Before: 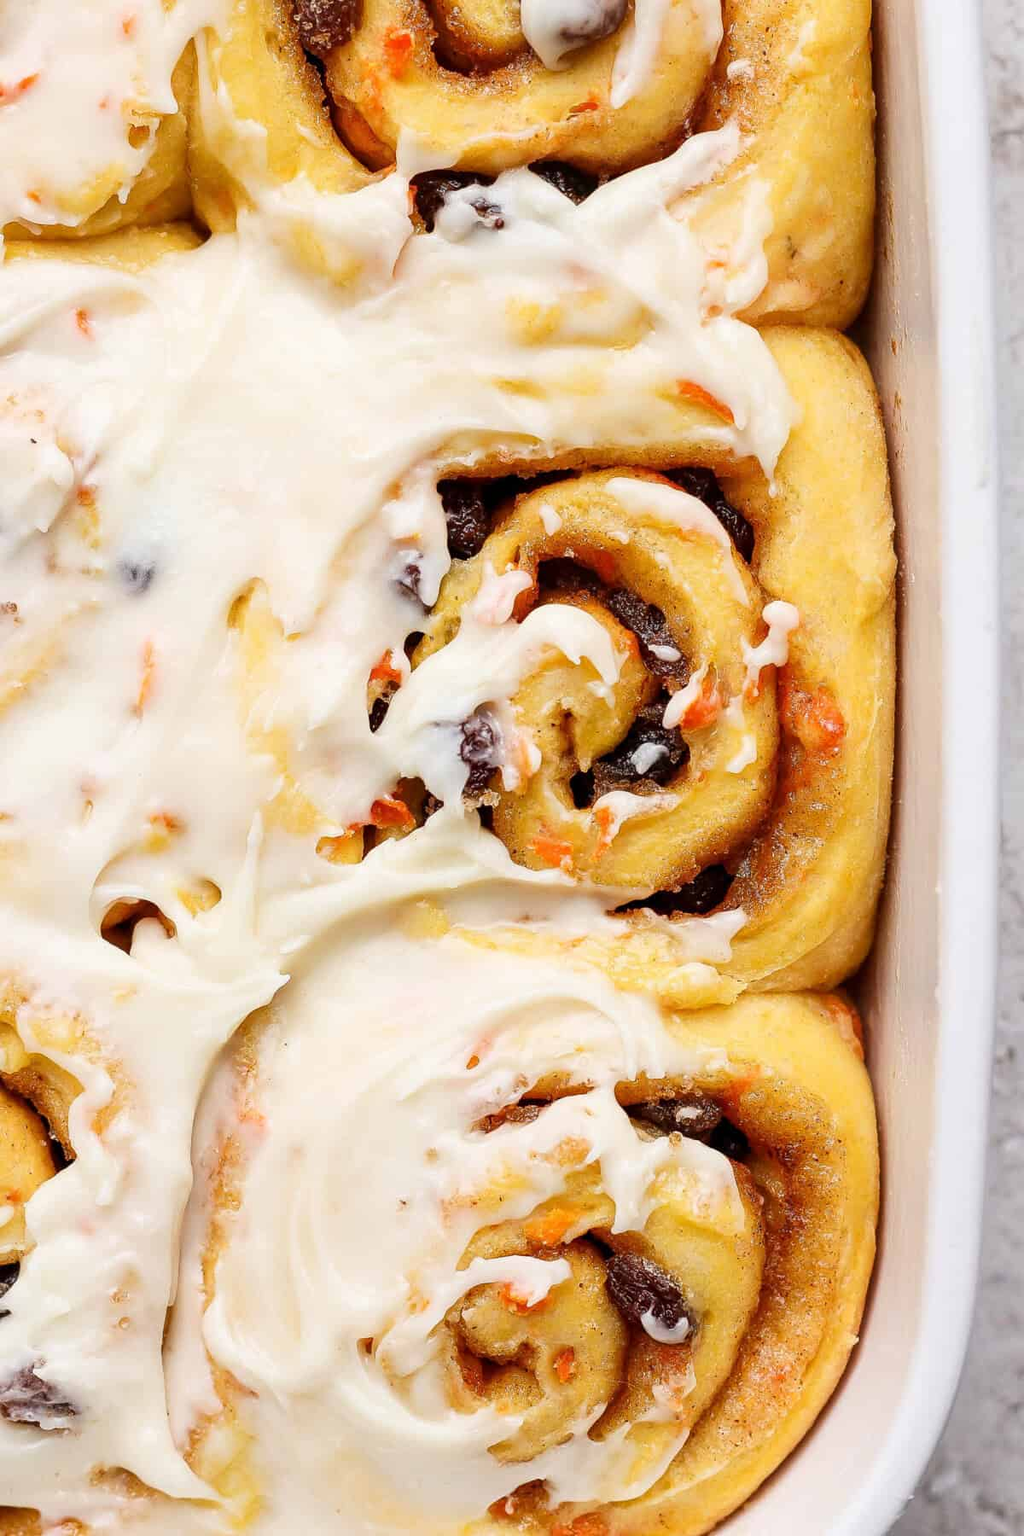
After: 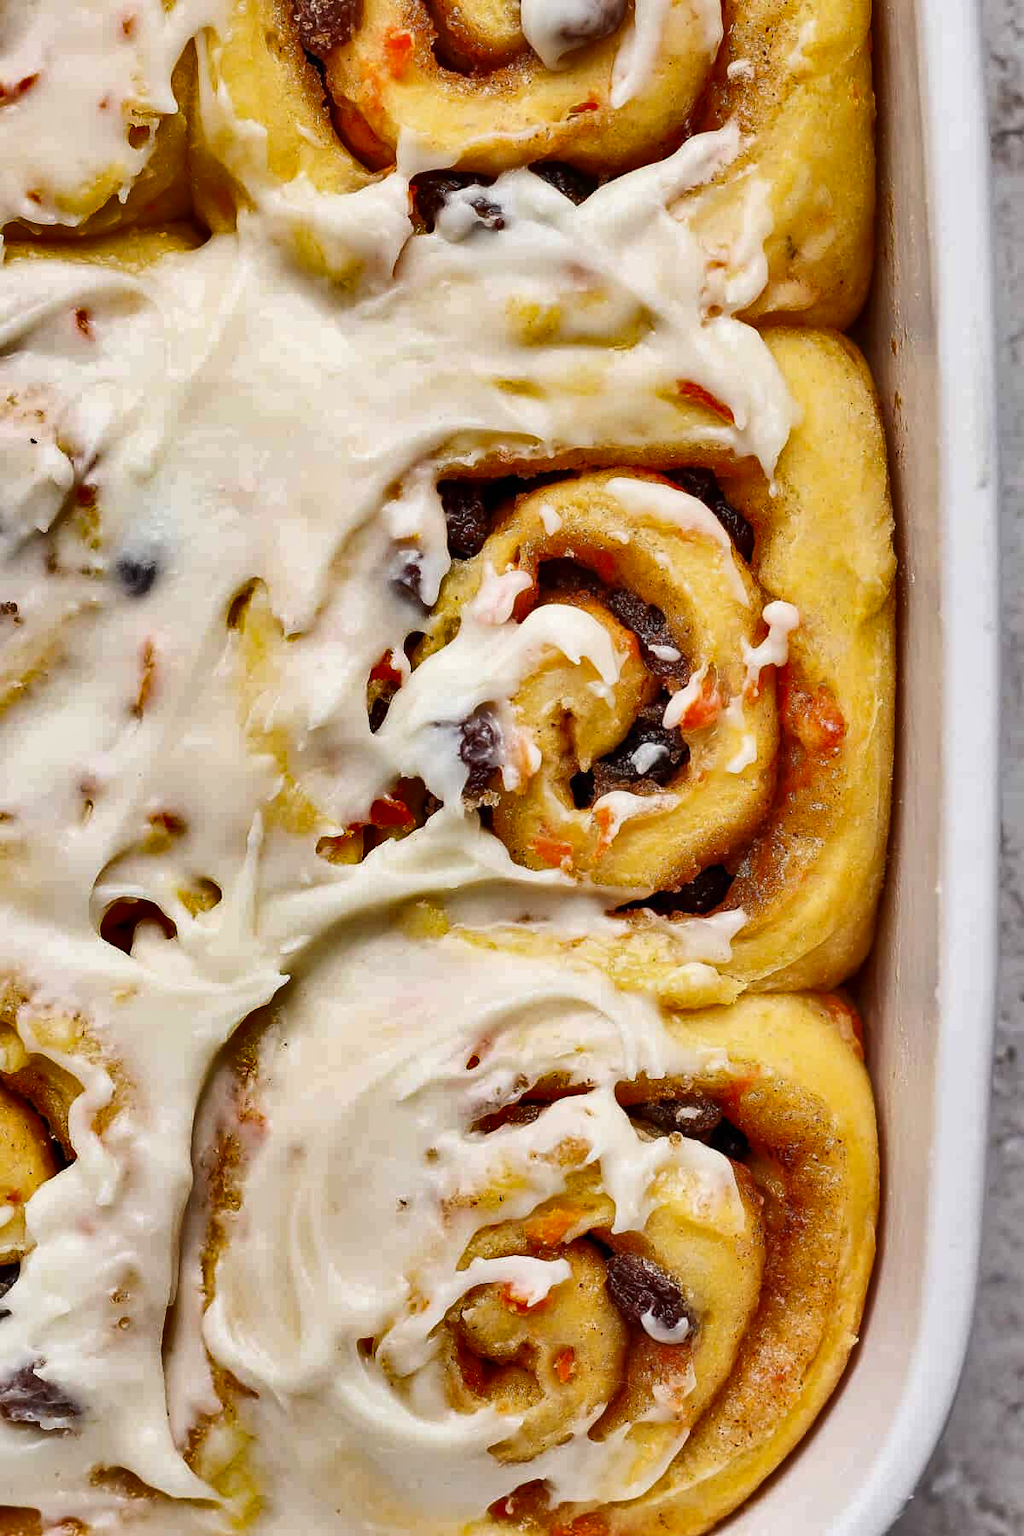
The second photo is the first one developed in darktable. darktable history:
shadows and highlights: white point adjustment 0.155, highlights -71.32, soften with gaussian
